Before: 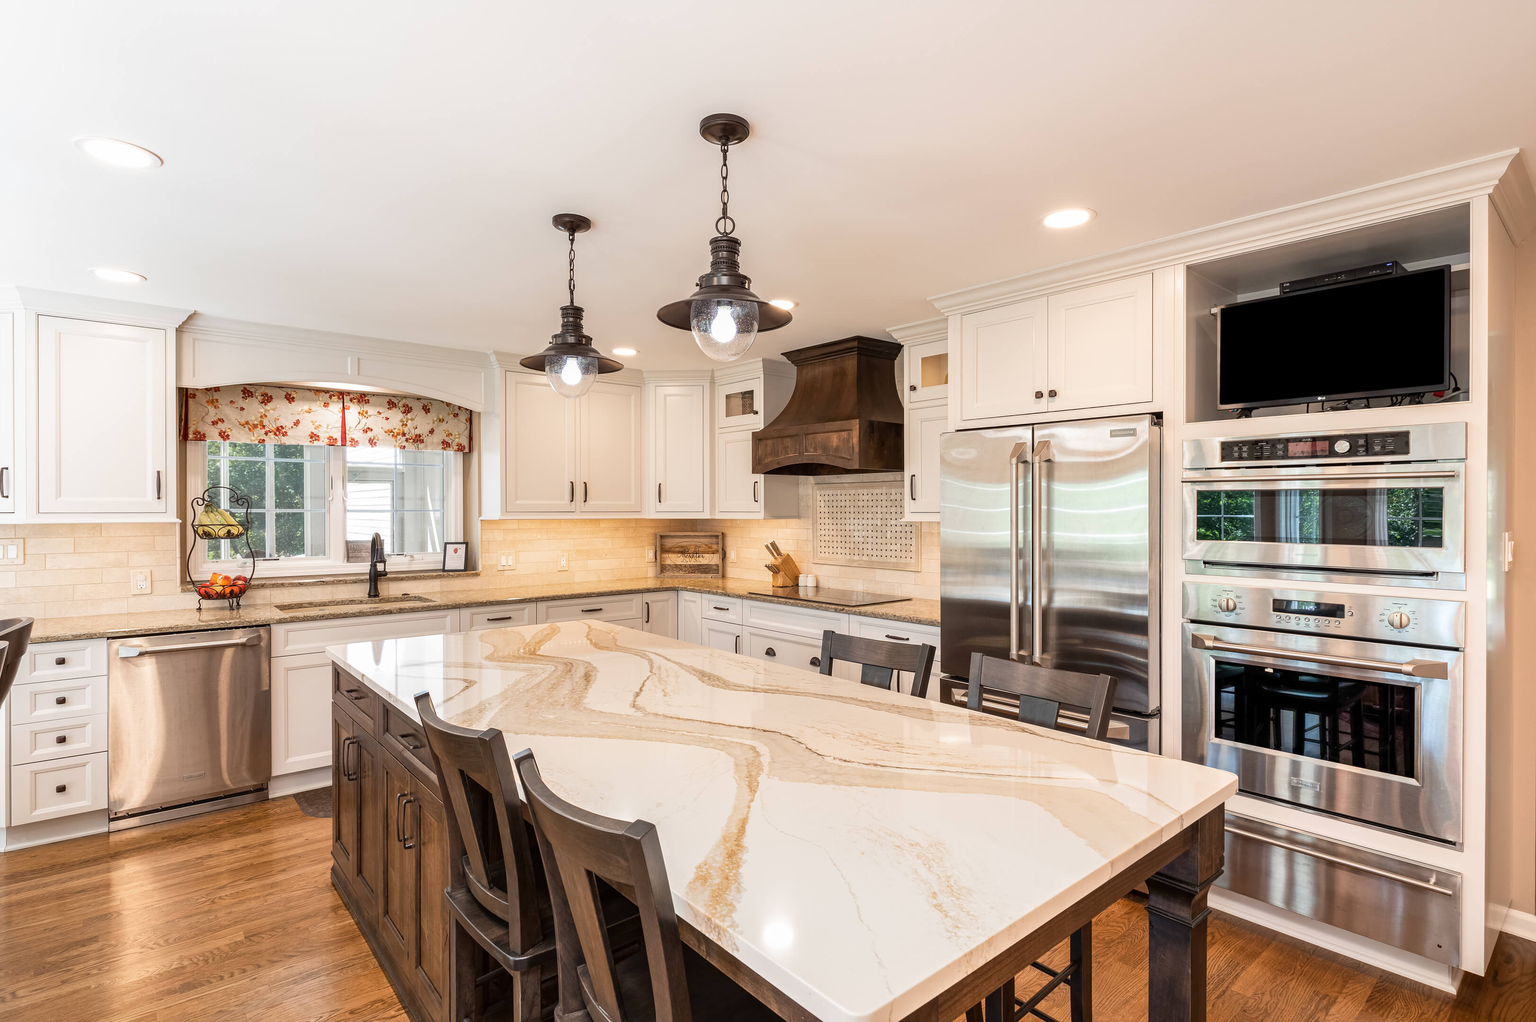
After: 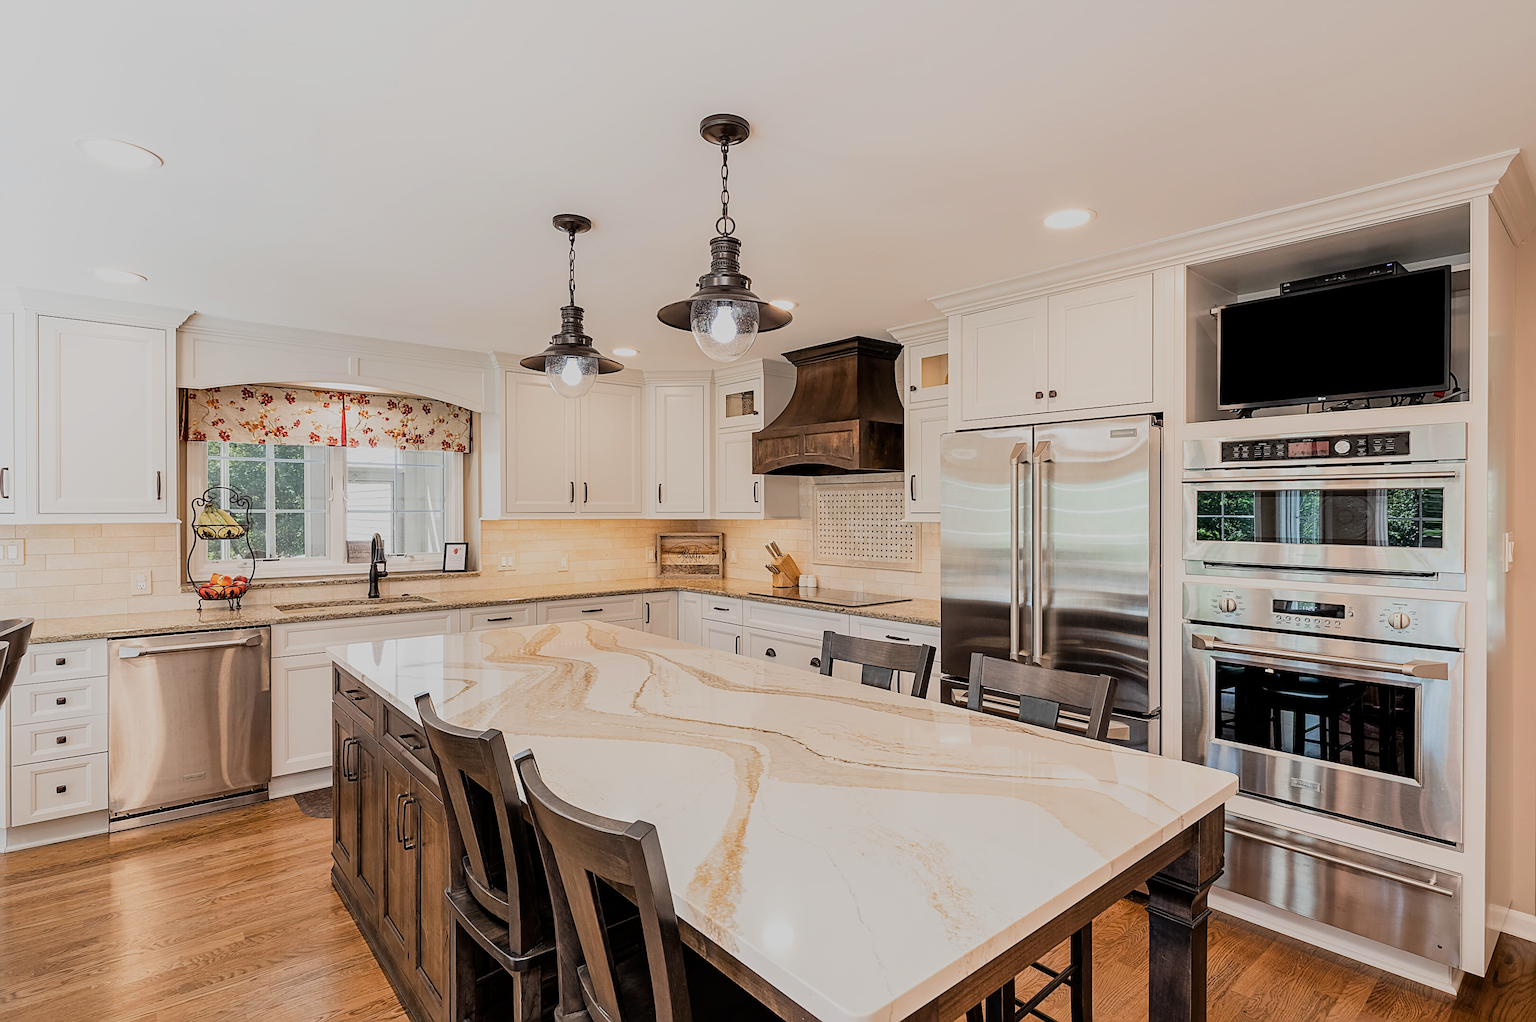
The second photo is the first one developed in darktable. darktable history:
tone equalizer: on, module defaults
filmic rgb: black relative exposure -7.17 EV, white relative exposure 5.36 EV, hardness 3.02
sharpen: radius 2.676, amount 0.664
